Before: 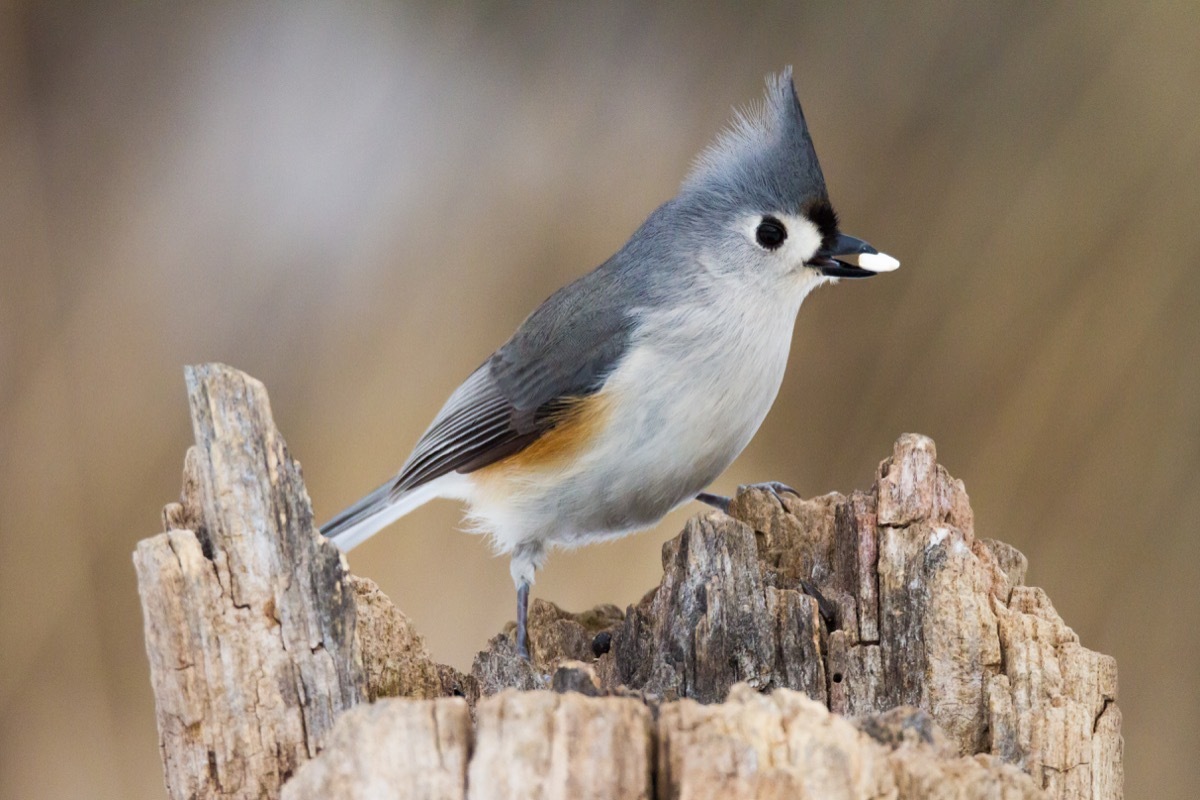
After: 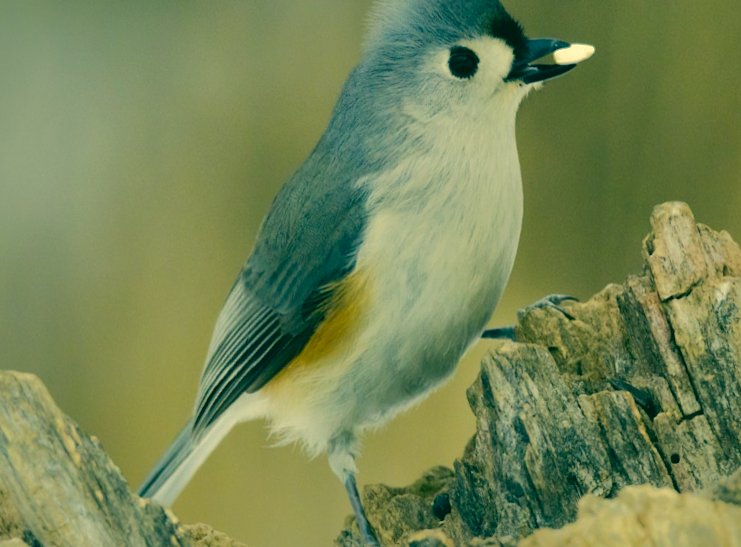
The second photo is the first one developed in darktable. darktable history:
color correction: highlights a* 1.72, highlights b* 34.48, shadows a* -36.62, shadows b* -5.62
crop and rotate: angle 19.66°, left 6.867%, right 3.812%, bottom 1.069%
shadows and highlights: shadows -19.94, highlights -73.1
